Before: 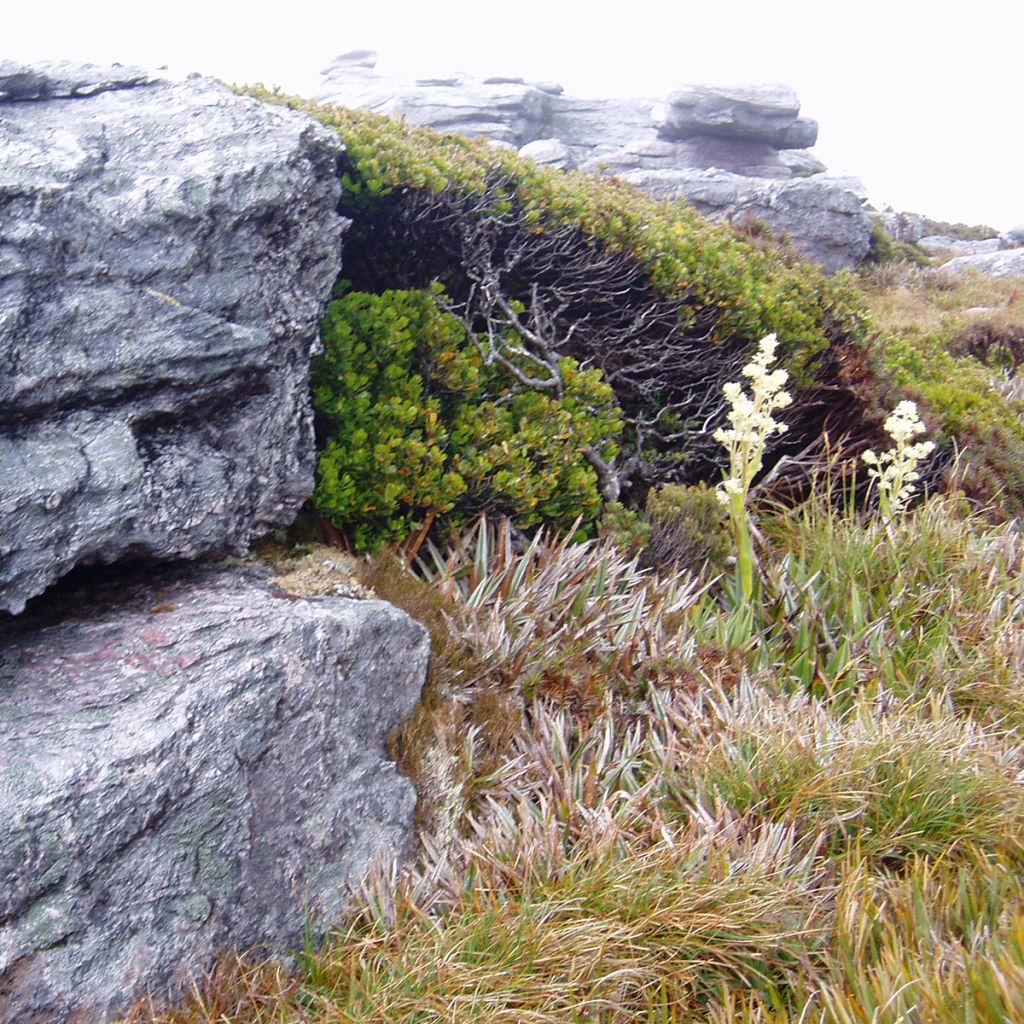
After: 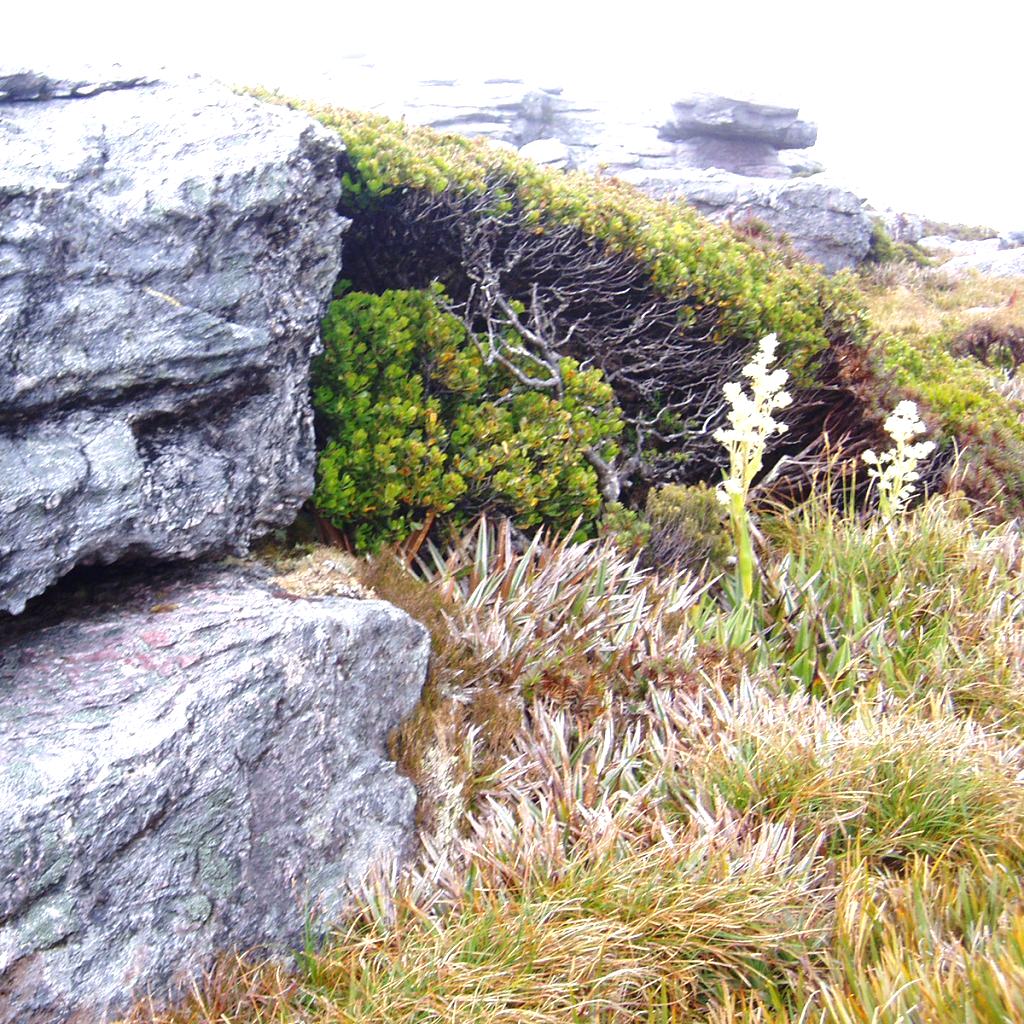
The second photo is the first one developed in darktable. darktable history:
exposure: exposure 0.656 EV, compensate highlight preservation false
